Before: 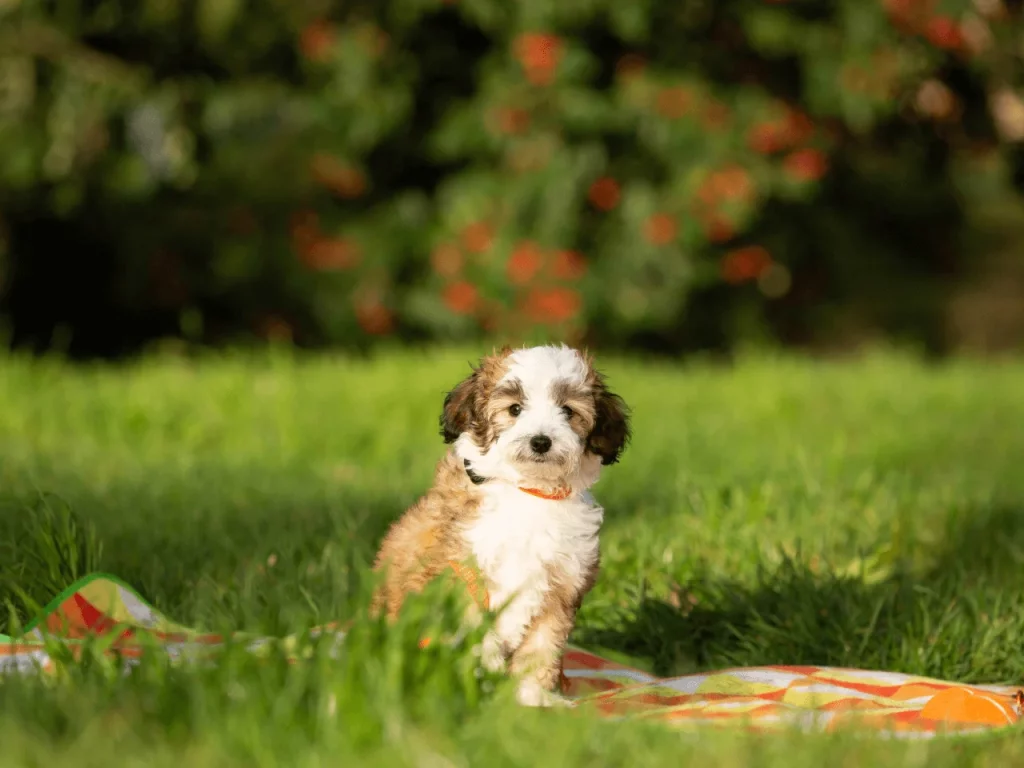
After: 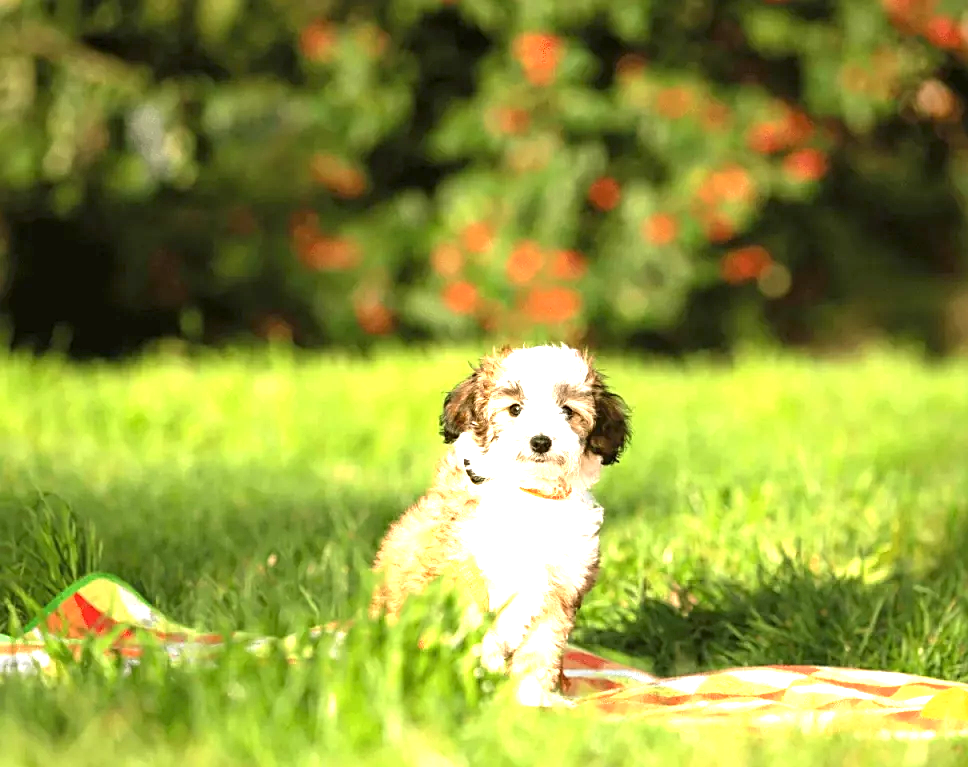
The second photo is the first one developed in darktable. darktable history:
crop and rotate: left 0%, right 5.396%
exposure: black level correction 0, exposure 1.597 EV, compensate highlight preservation false
contrast equalizer: octaves 7, y [[0.5, 0.486, 0.447, 0.446, 0.489, 0.5], [0.5 ×6], [0.5 ×6], [0 ×6], [0 ×6]], mix -0.203
sharpen: on, module defaults
